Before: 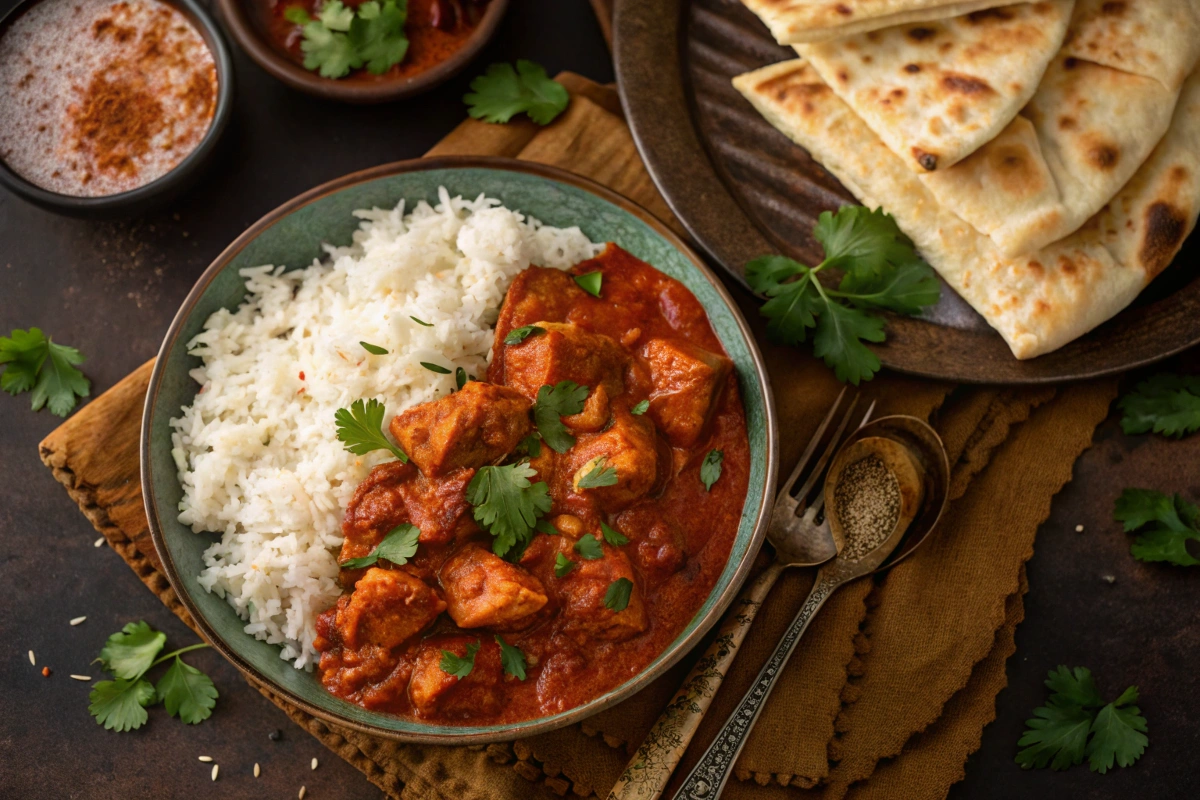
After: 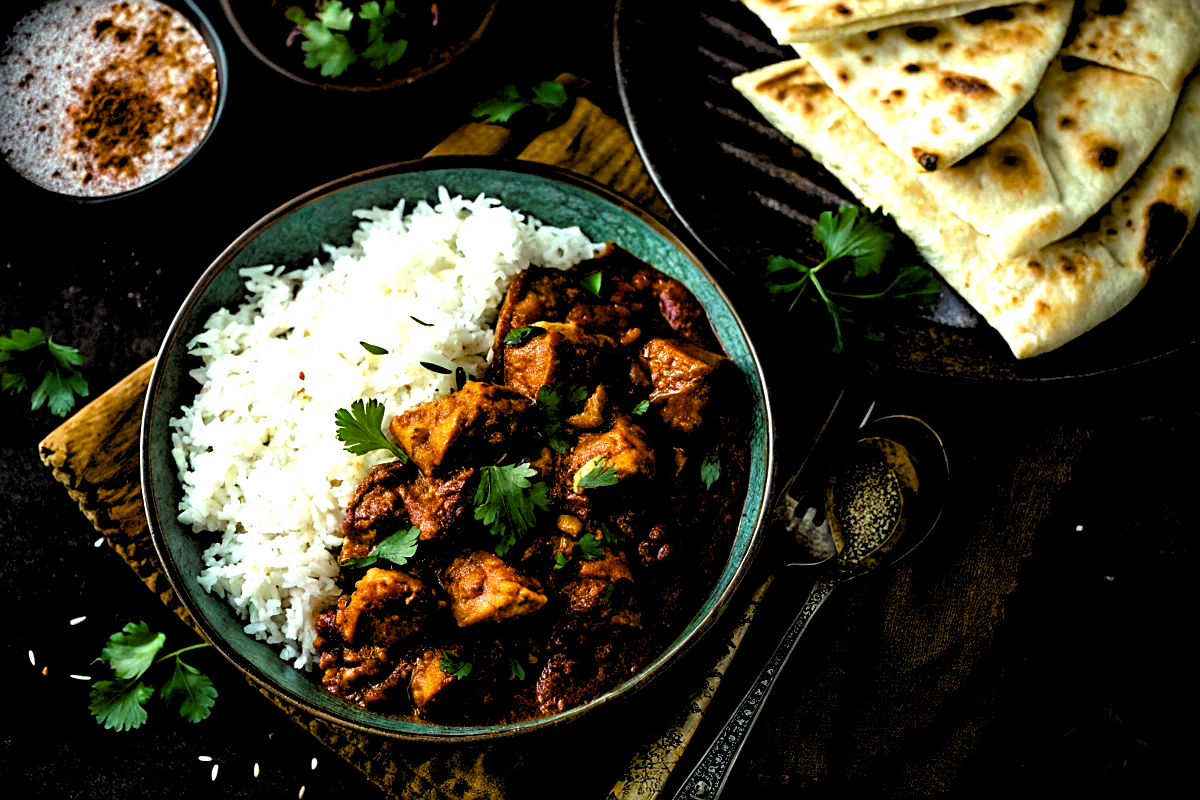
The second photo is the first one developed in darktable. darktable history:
tone equalizer: on, module defaults
color balance rgb: shadows lift › luminance -7.7%, shadows lift › chroma 2.13%, shadows lift › hue 200.79°, power › luminance -7.77%, power › chroma 2.27%, power › hue 220.69°, highlights gain › luminance 15.15%, highlights gain › chroma 4%, highlights gain › hue 209.35°, global offset › luminance -0.21%, global offset › chroma 0.27%, perceptual saturation grading › global saturation 24.42%, perceptual saturation grading › highlights -24.42%, perceptual saturation grading › mid-tones 24.42%, perceptual saturation grading › shadows 40%, perceptual brilliance grading › global brilliance -5%, perceptual brilliance grading › highlights 24.42%, perceptual brilliance grading › mid-tones 7%, perceptual brilliance grading › shadows -5%
rgb levels: levels [[0.034, 0.472, 0.904], [0, 0.5, 1], [0, 0.5, 1]]
sharpen: on, module defaults
